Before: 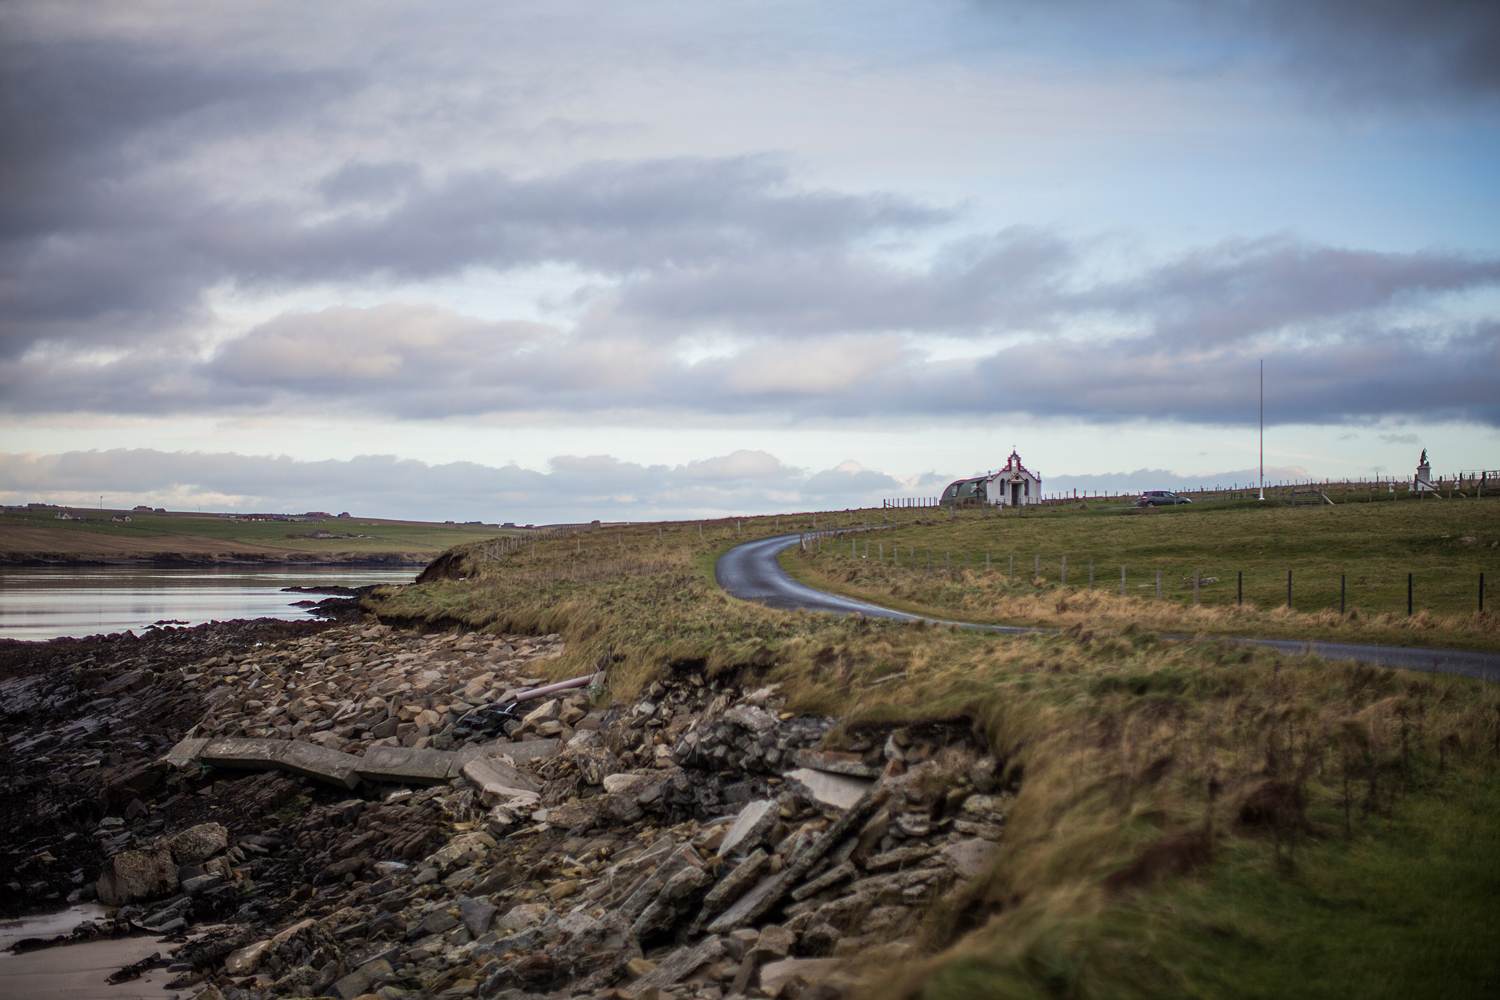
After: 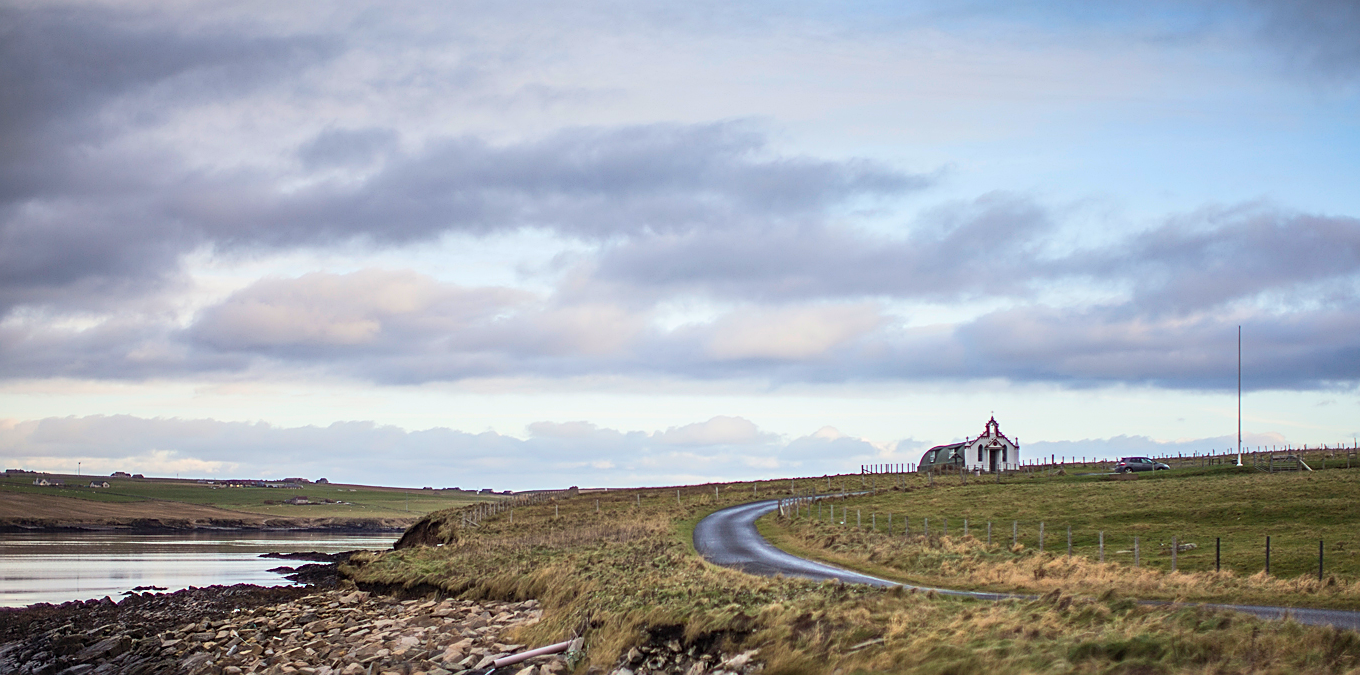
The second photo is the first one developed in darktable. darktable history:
sharpen: amount 0.478
shadows and highlights: low approximation 0.01, soften with gaussian
crop: left 1.509%, top 3.452%, right 7.696%, bottom 28.452%
contrast brightness saturation: contrast 0.2, brightness 0.16, saturation 0.22
